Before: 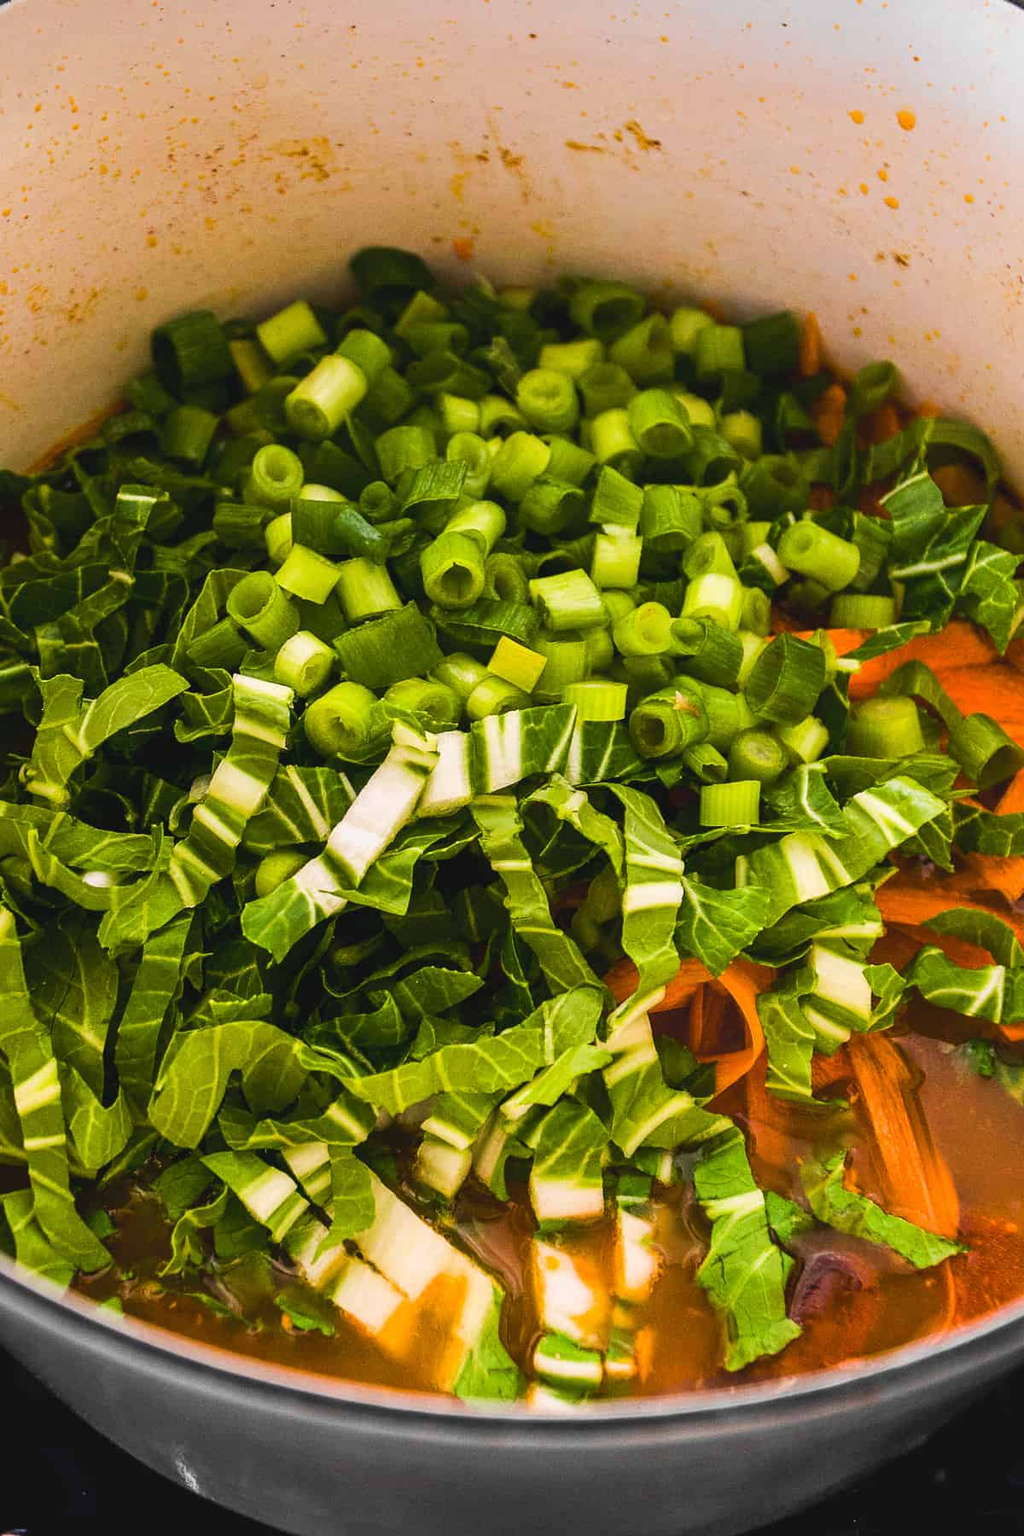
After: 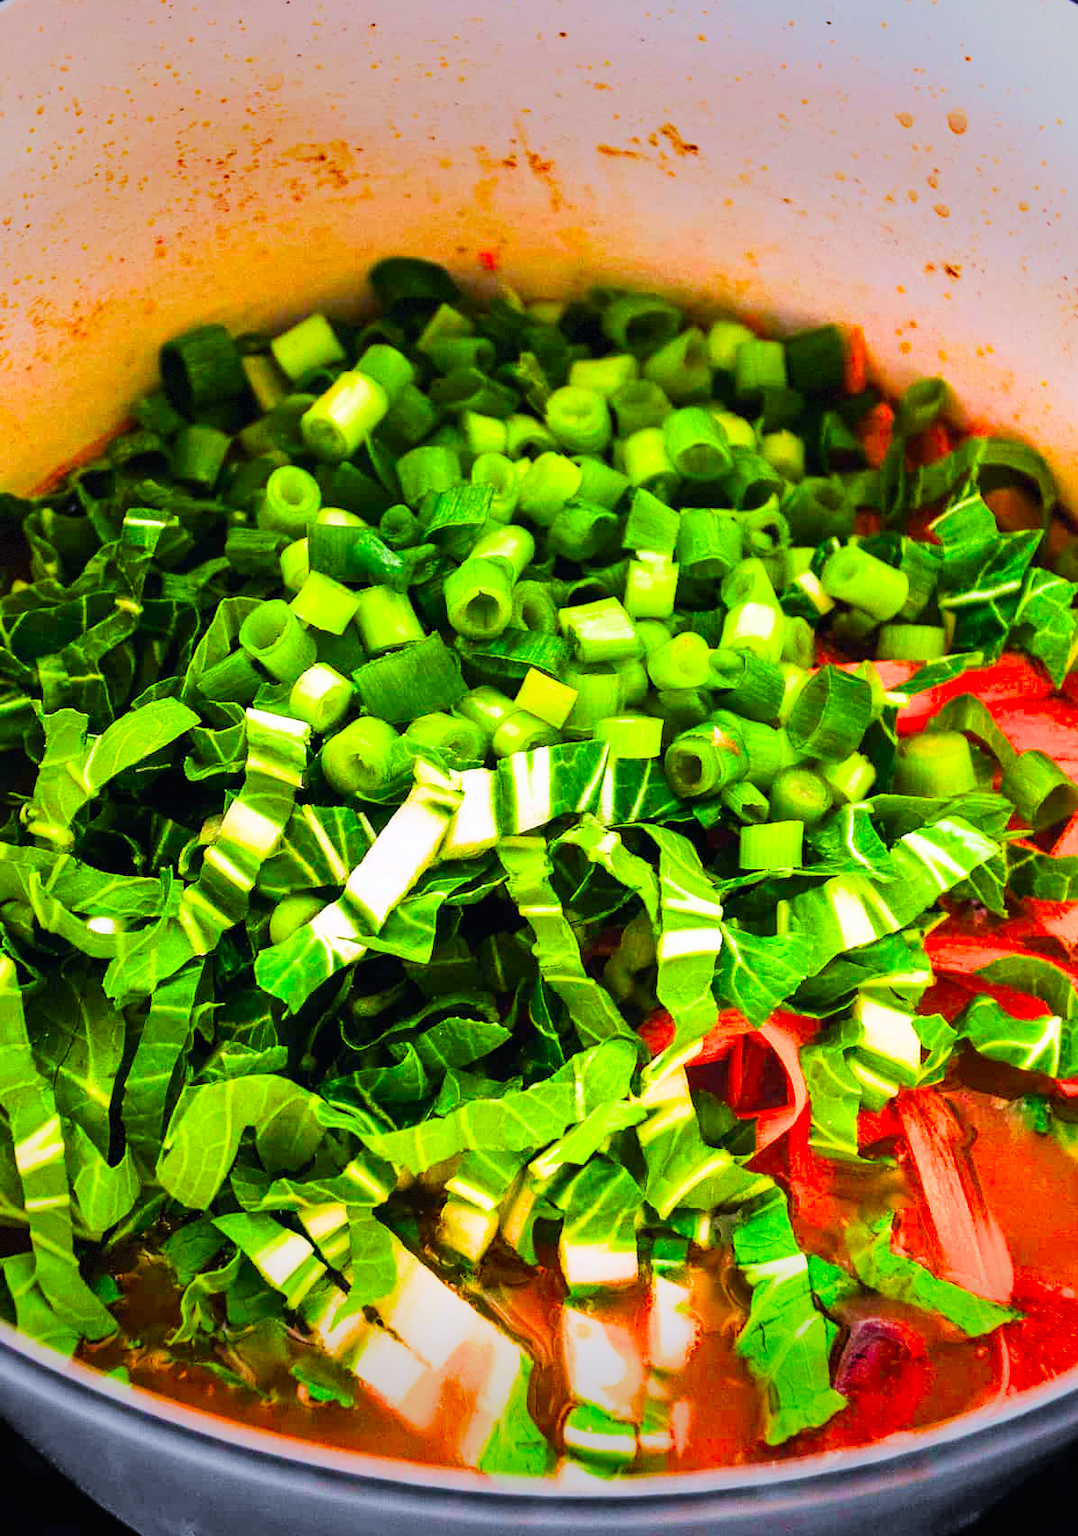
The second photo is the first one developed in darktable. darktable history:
color calibration: illuminant as shot in camera, x 0.37, y 0.382, temperature 4317.37 K
contrast brightness saturation: saturation 0.519
vignetting: fall-off start 79.44%, brightness -0.389, saturation 0.016, center (0, 0.004), width/height ratio 1.327, dithering 8-bit output
filmic rgb: black relative exposure -5.05 EV, white relative exposure 3.55 EV, hardness 3.17, contrast 1.298, highlights saturation mix -48.54%, iterations of high-quality reconstruction 10, contrast in shadows safe
color correction: highlights b* 0.04, saturation 1.33
exposure: exposure 1.001 EV, compensate exposure bias true, compensate highlight preservation false
crop: top 0.252%, right 0.261%, bottom 5.08%
shadows and highlights: shadows 49.33, highlights -42.58, soften with gaussian
